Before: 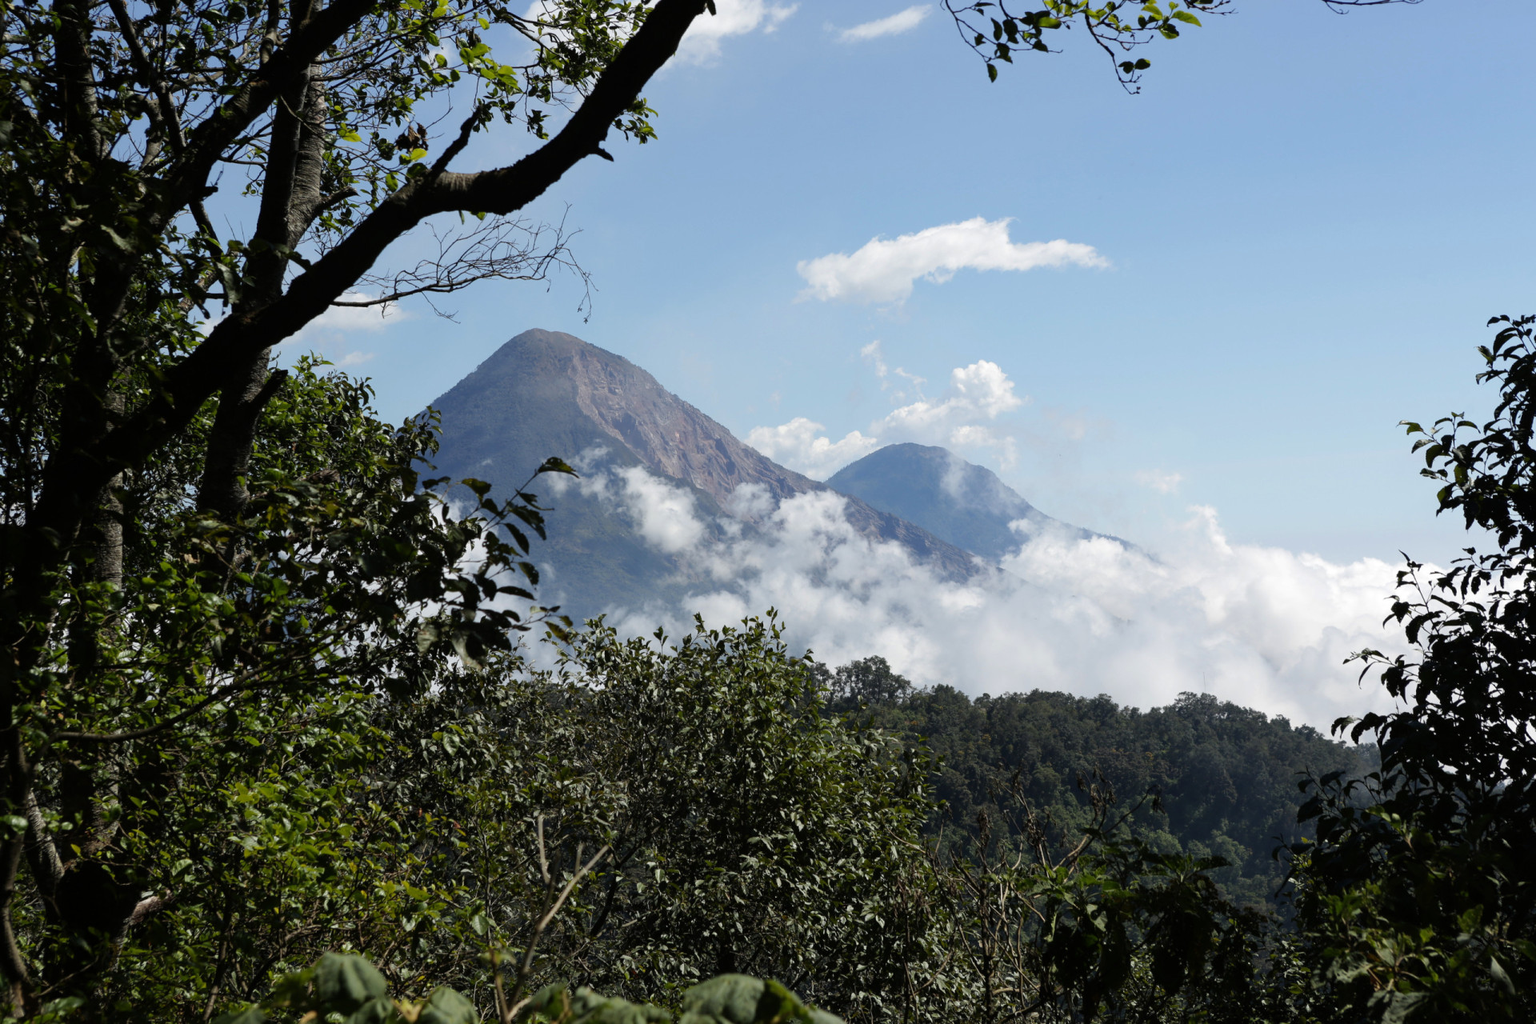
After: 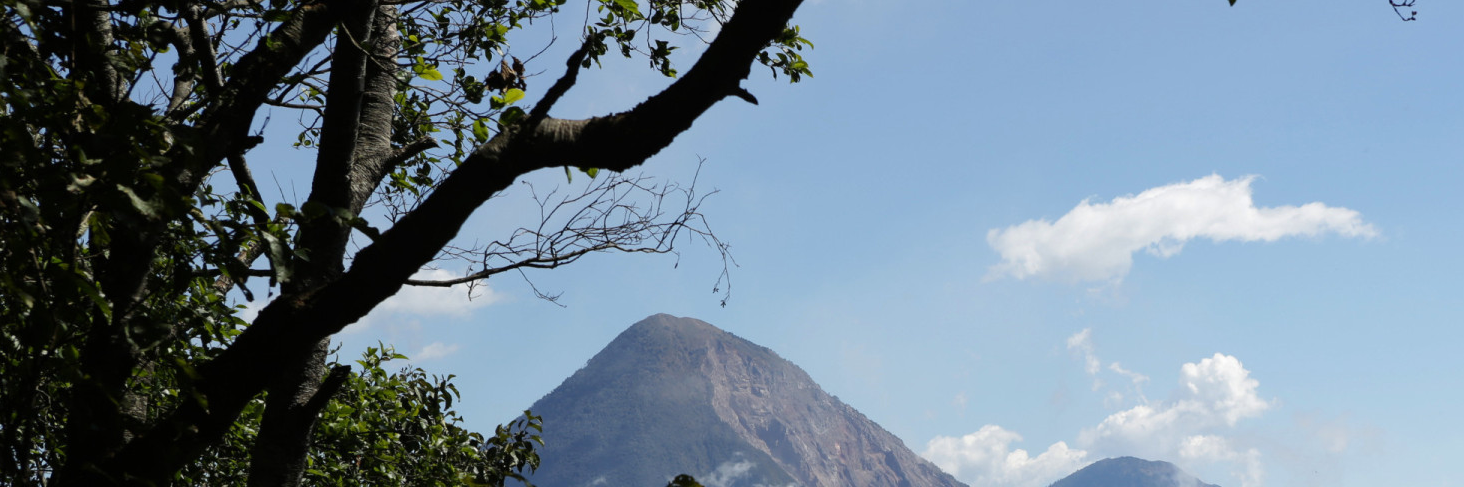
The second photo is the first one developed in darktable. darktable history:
crop: left 0.513%, top 7.641%, right 23.224%, bottom 54.266%
